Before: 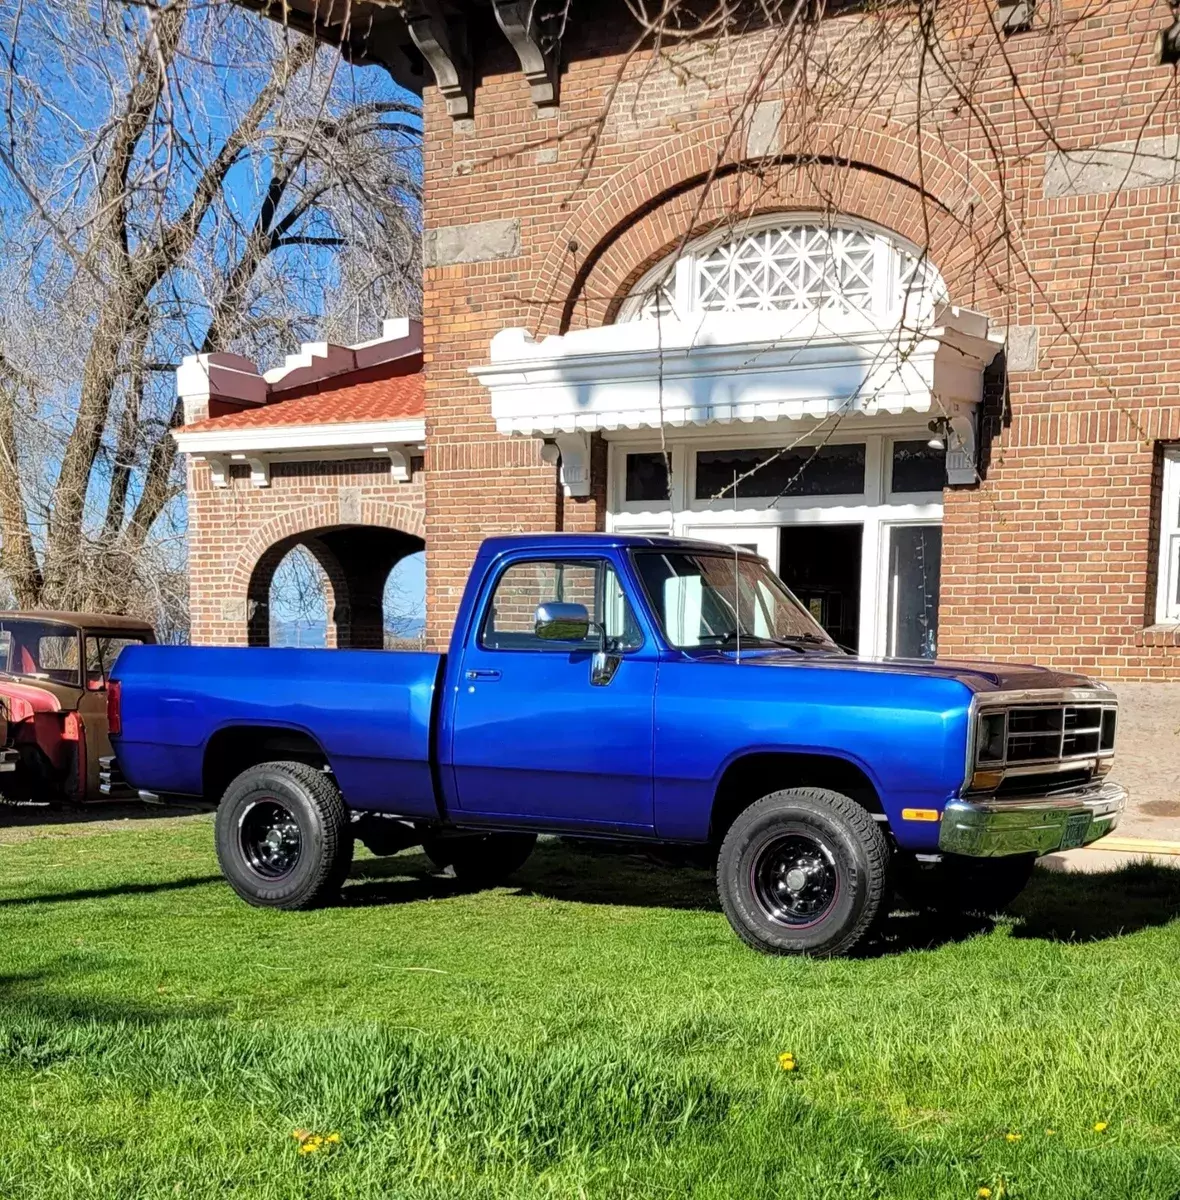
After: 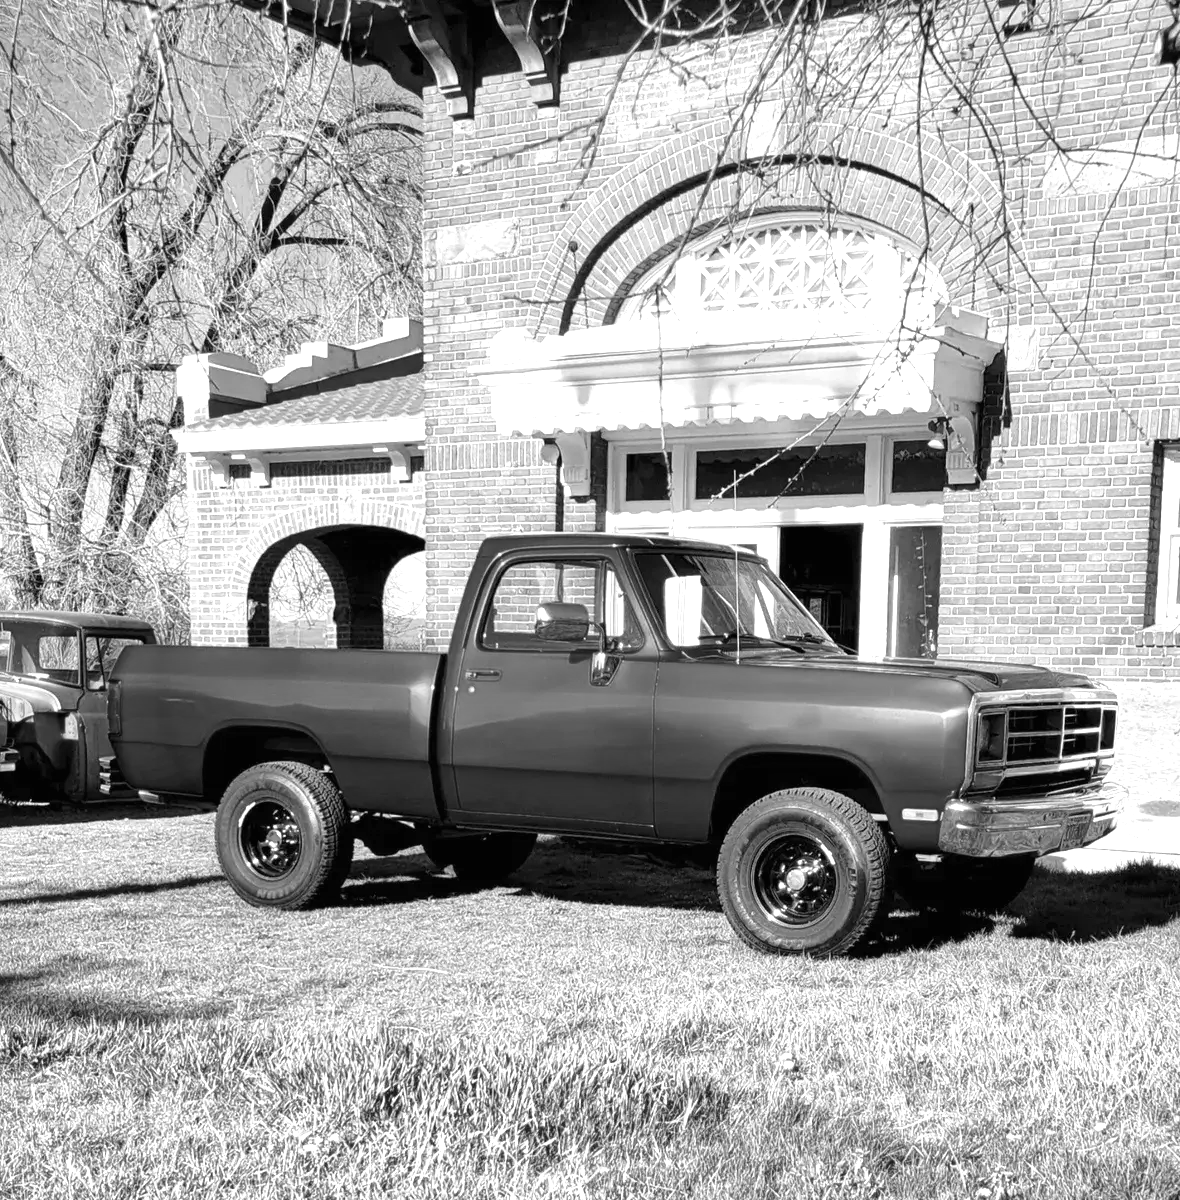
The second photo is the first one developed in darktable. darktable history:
color correction: highlights a* -0.772, highlights b* -8.92
white balance: red 0.974, blue 1.044
monochrome: a -71.75, b 75.82
exposure: black level correction 0, exposure 1.1 EV, compensate exposure bias true, compensate highlight preservation false
